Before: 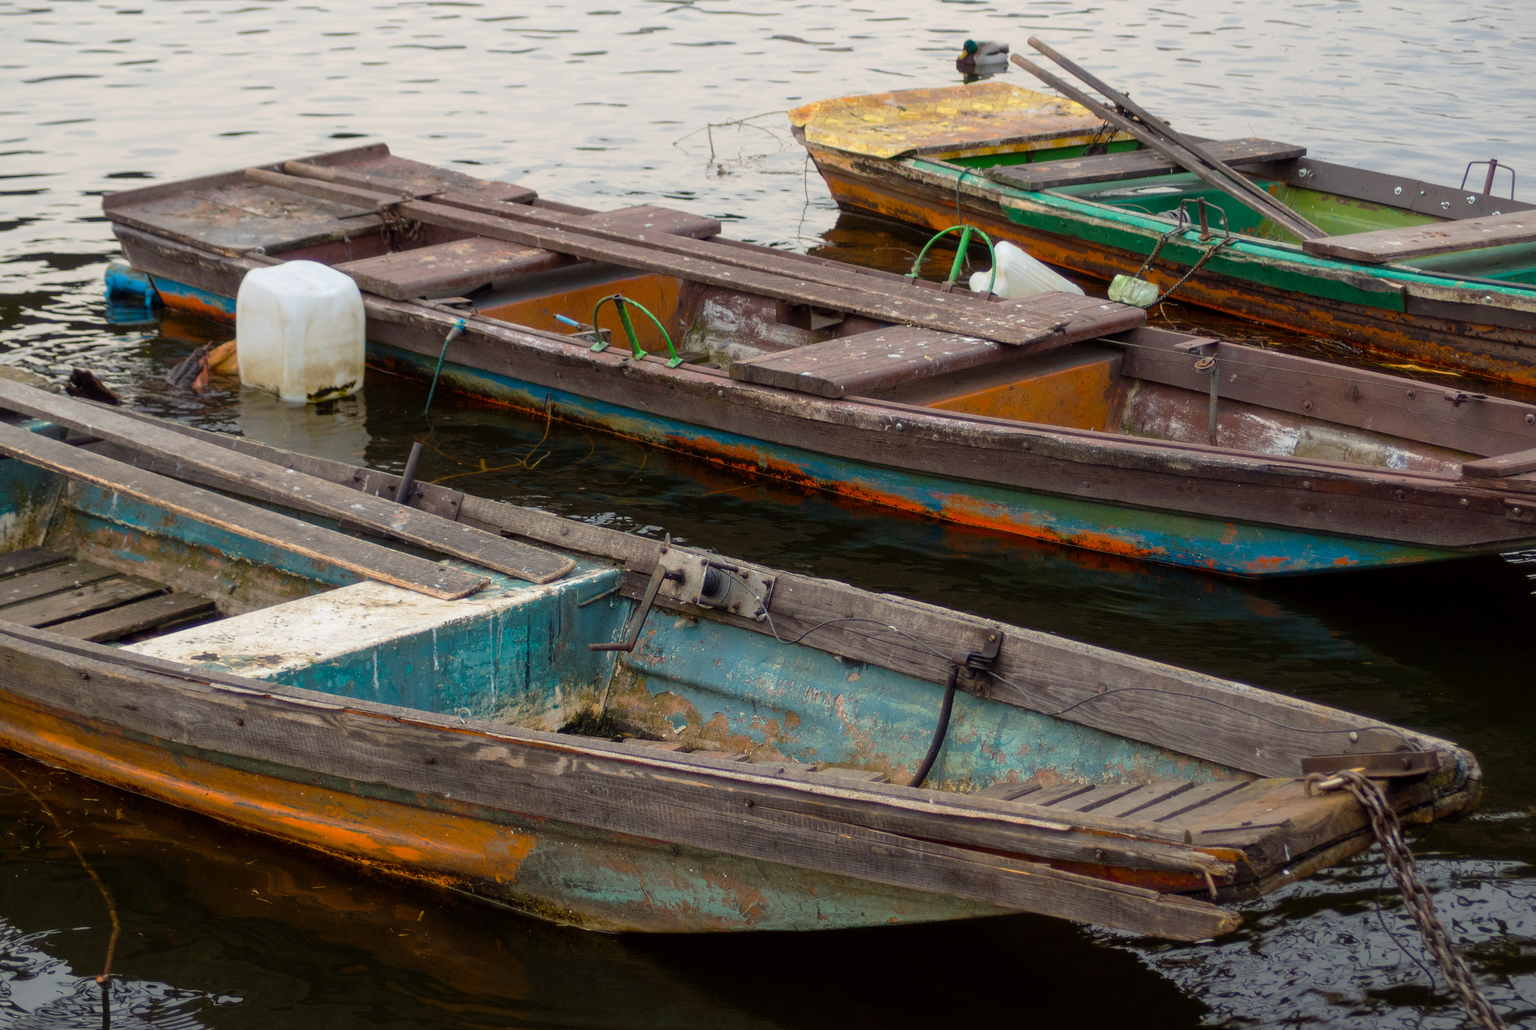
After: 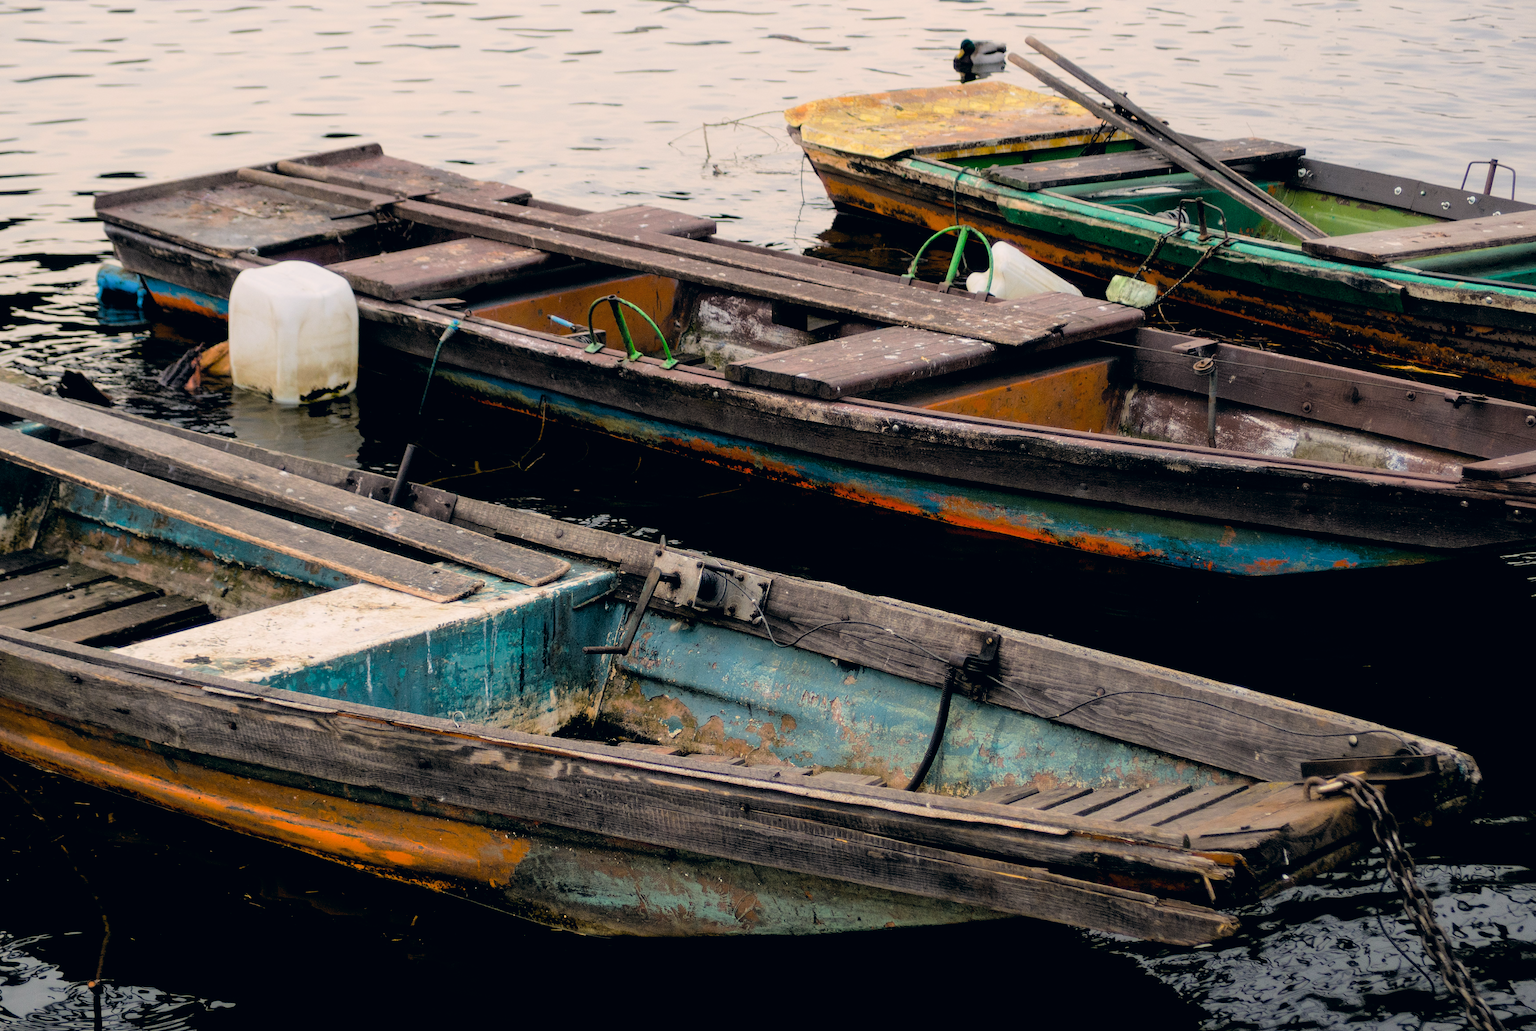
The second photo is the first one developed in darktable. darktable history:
crop and rotate: left 0.614%, top 0.179%, bottom 0.309%
filmic rgb: black relative exposure -3.86 EV, white relative exposure 3.48 EV, hardness 2.63, contrast 1.103
color correction: highlights a* 5.38, highlights b* 5.3, shadows a* -4.26, shadows b* -5.11
tone equalizer: -8 EV -0.417 EV, -7 EV -0.389 EV, -6 EV -0.333 EV, -5 EV -0.222 EV, -3 EV 0.222 EV, -2 EV 0.333 EV, -1 EV 0.389 EV, +0 EV 0.417 EV, edges refinement/feathering 500, mask exposure compensation -1.57 EV, preserve details no
